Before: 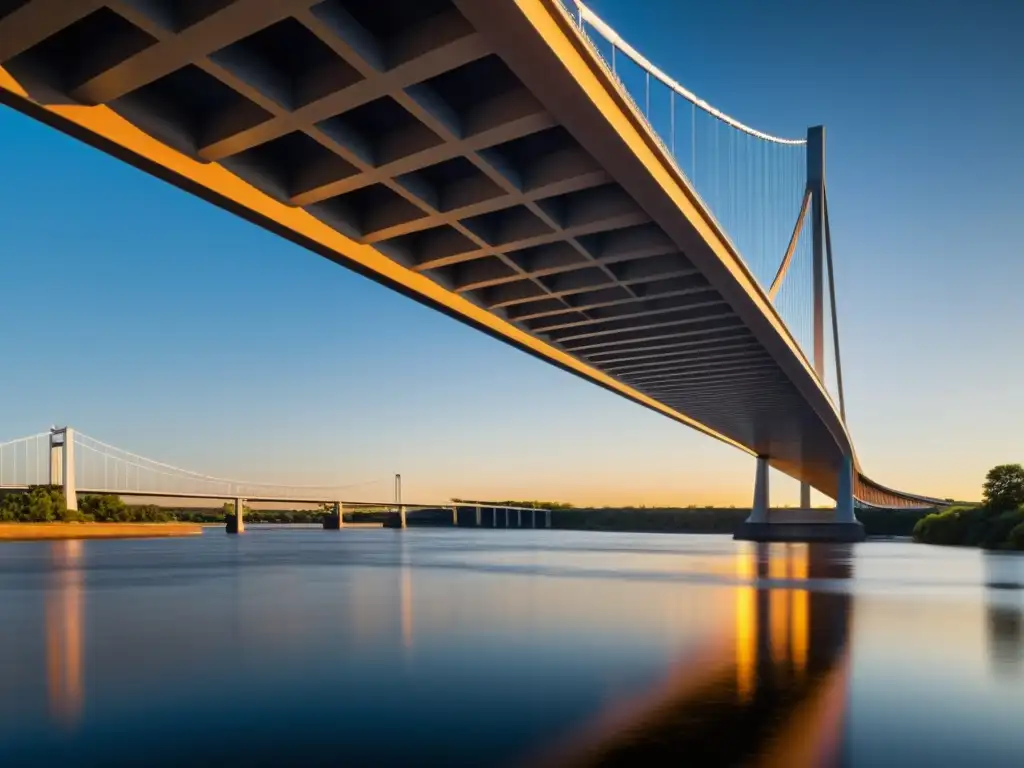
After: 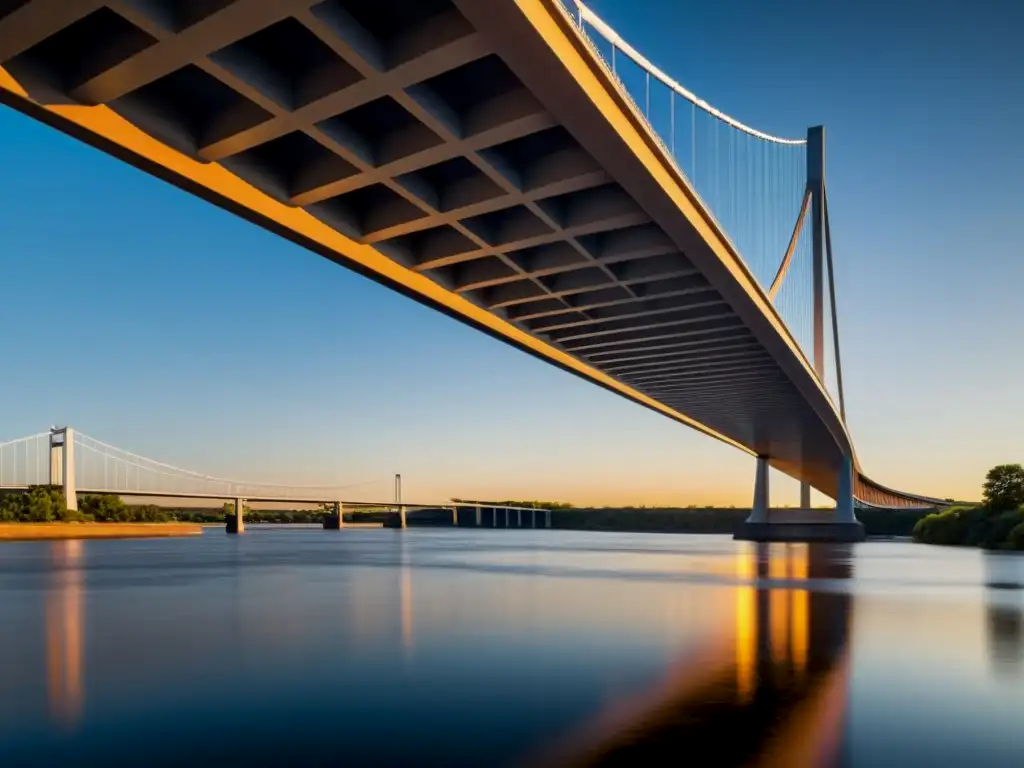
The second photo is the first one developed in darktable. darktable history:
local contrast: highlights 63%, shadows 115%, detail 107%, midtone range 0.529
